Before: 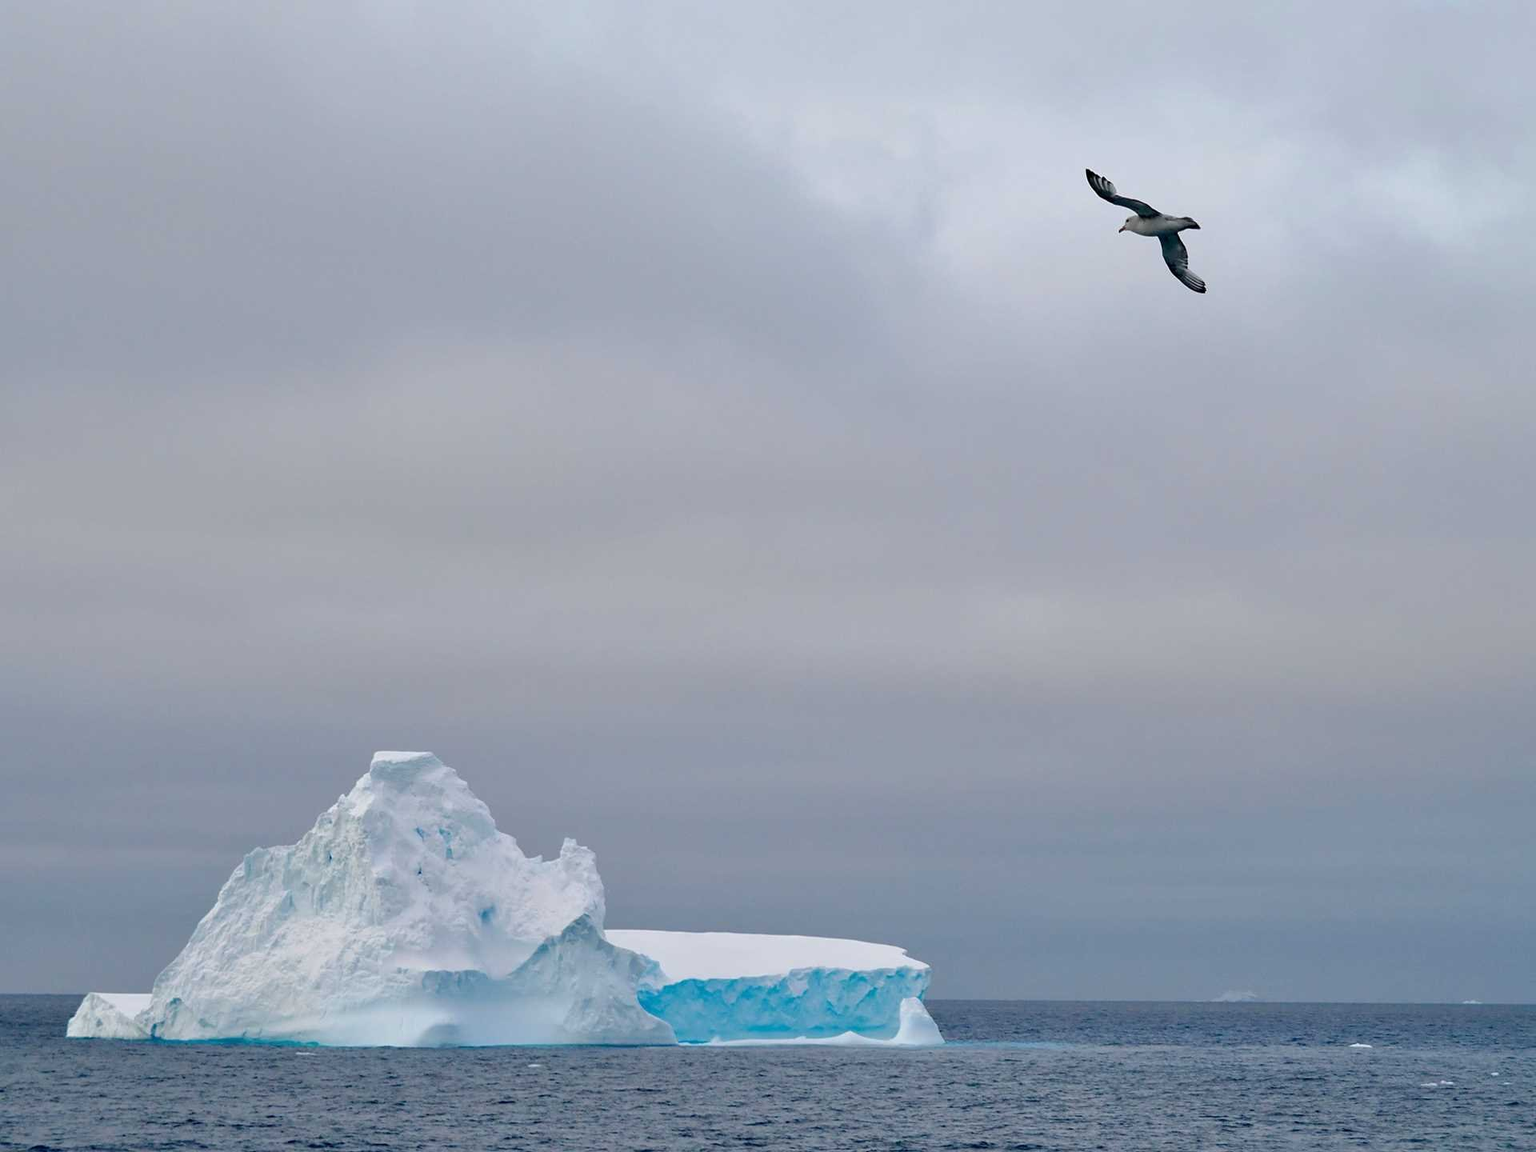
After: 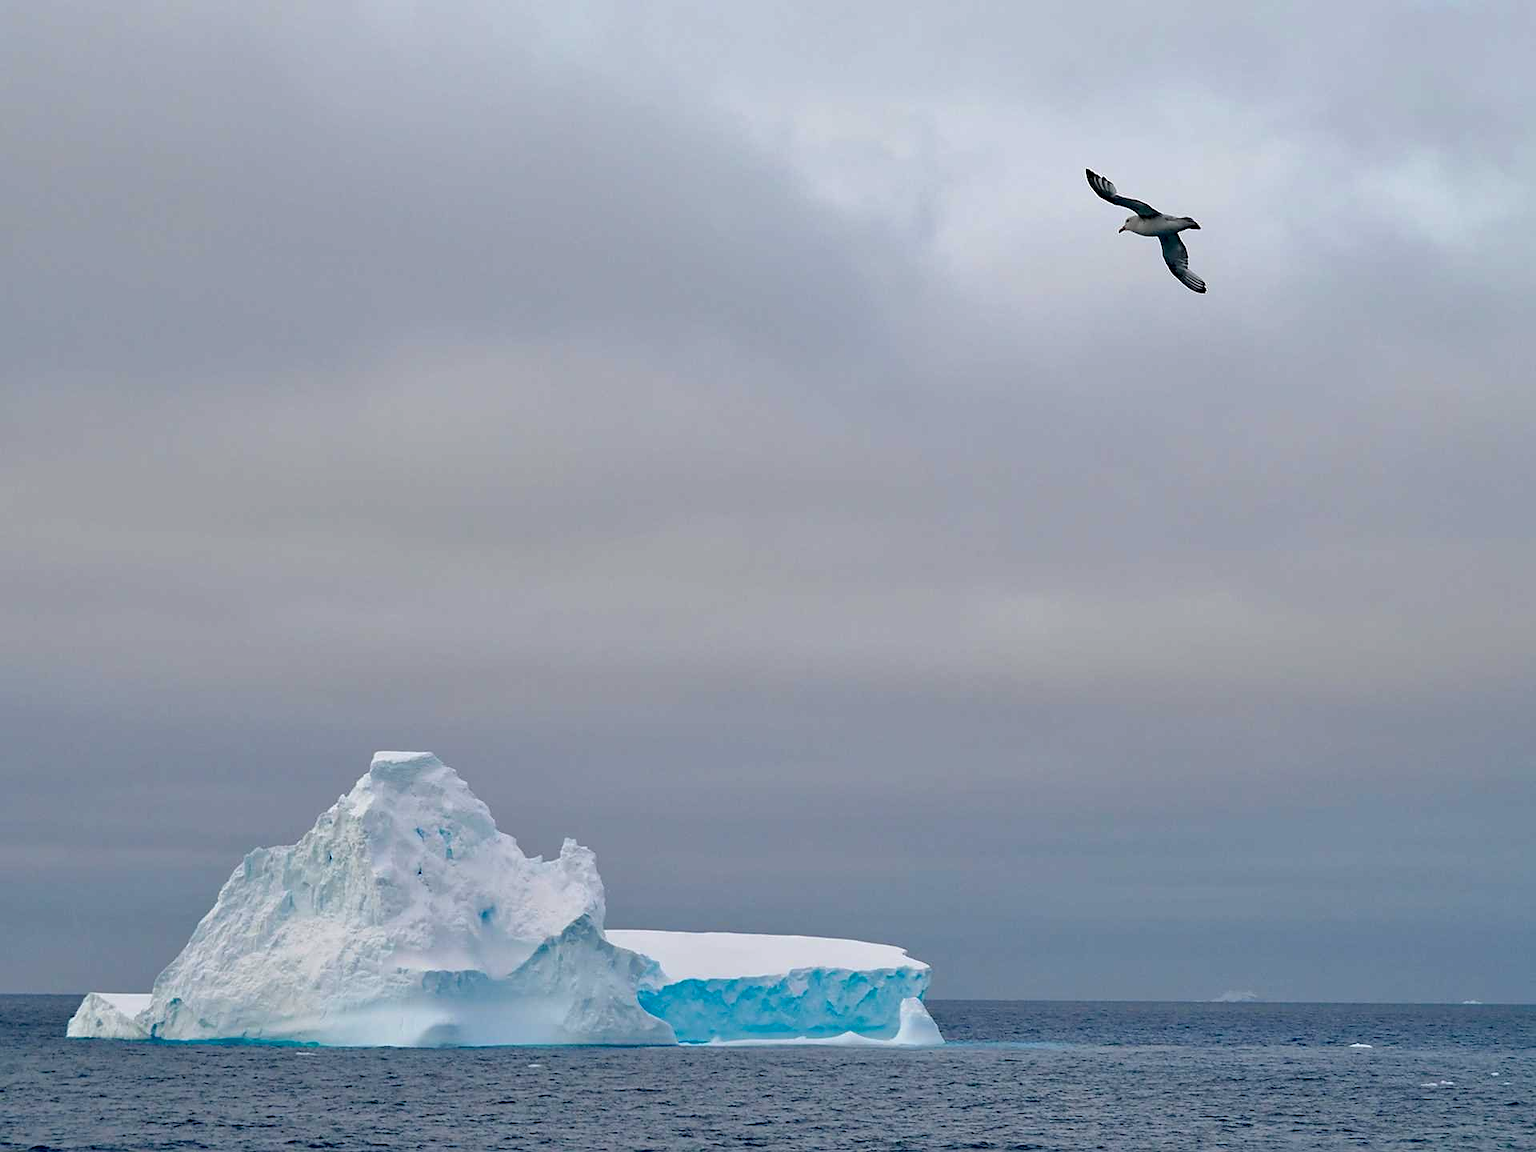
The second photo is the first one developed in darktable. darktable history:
haze removal: compatibility mode true, adaptive false
sharpen: radius 1.043
